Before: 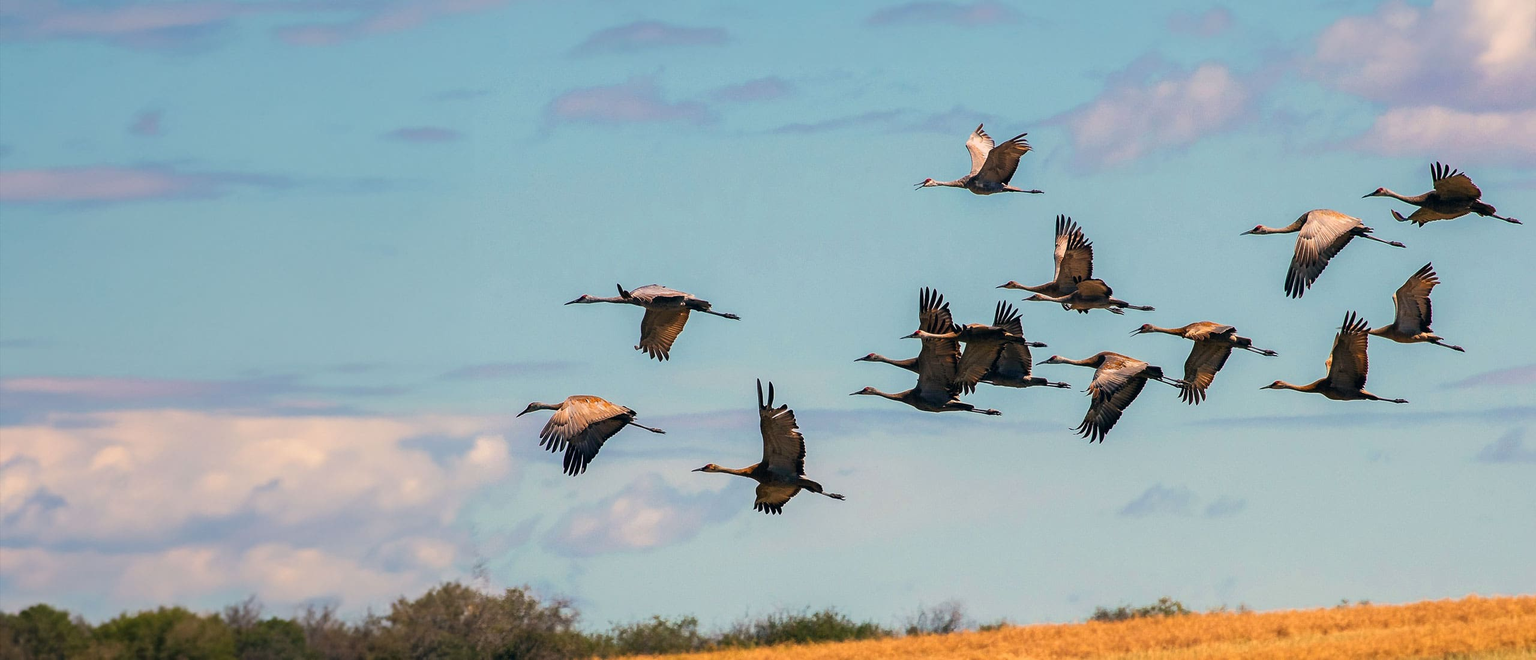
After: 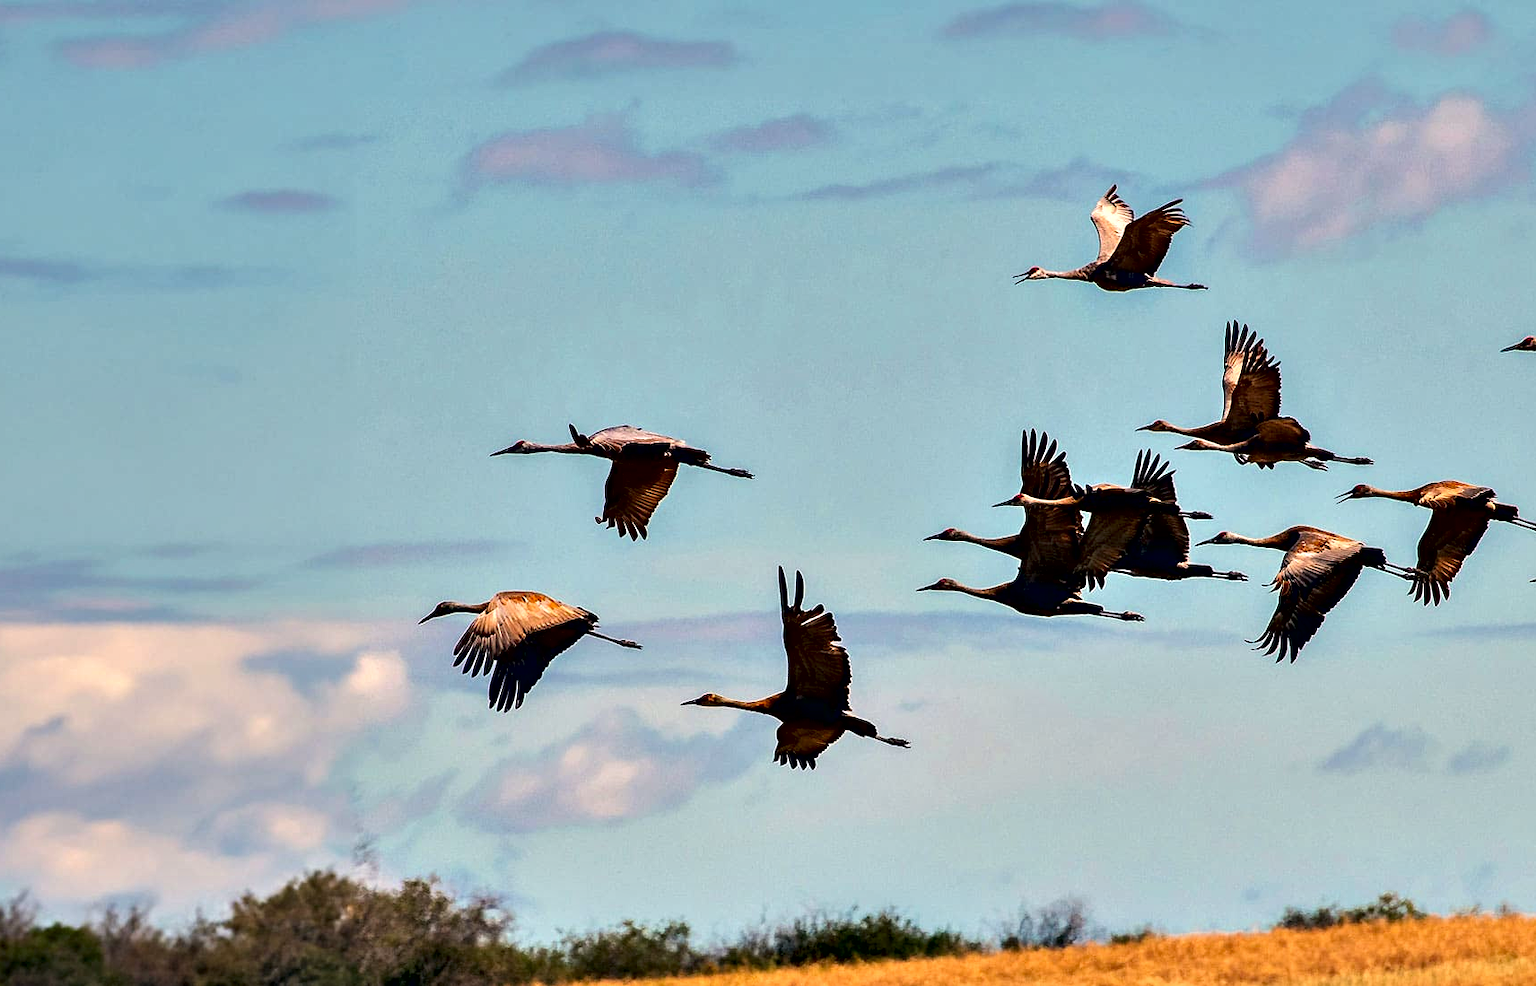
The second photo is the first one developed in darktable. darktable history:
tone equalizer: edges refinement/feathering 500, mask exposure compensation -1.57 EV, preserve details no
crop: left 15.395%, right 17.727%
contrast equalizer: octaves 7, y [[0.627 ×6], [0.563 ×6], [0 ×6], [0 ×6], [0 ×6]]
contrast brightness saturation: contrast 0.054
